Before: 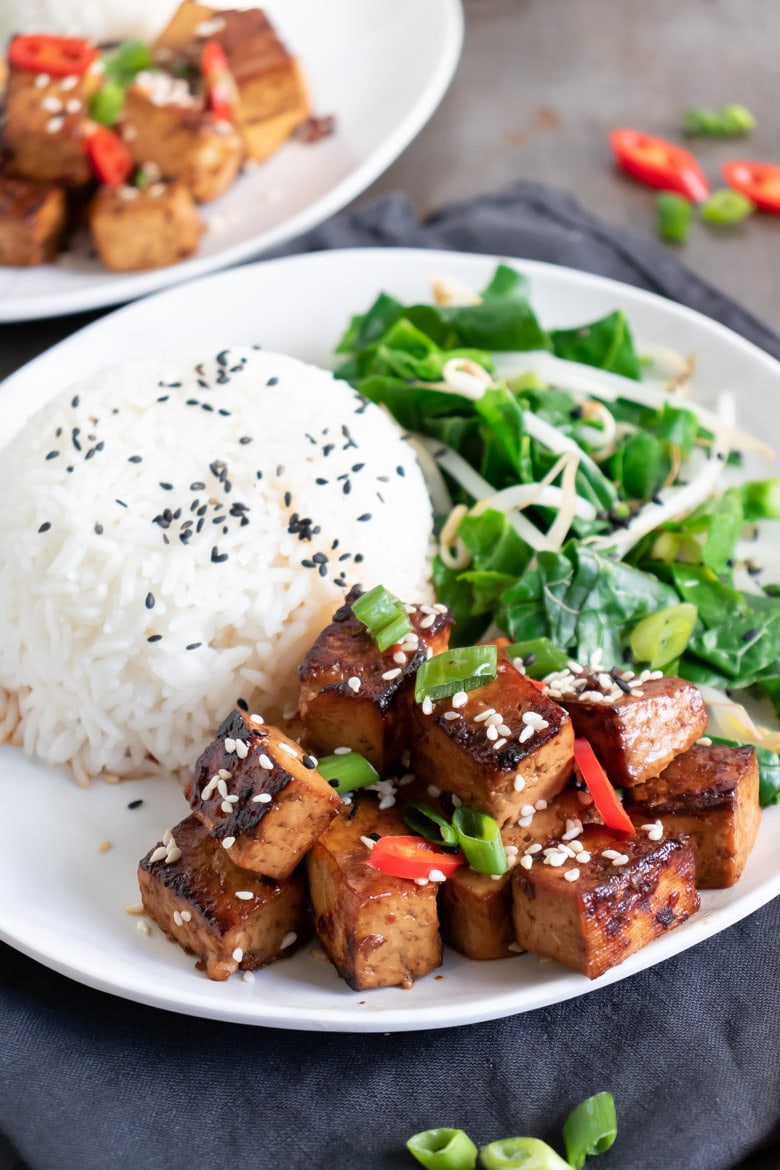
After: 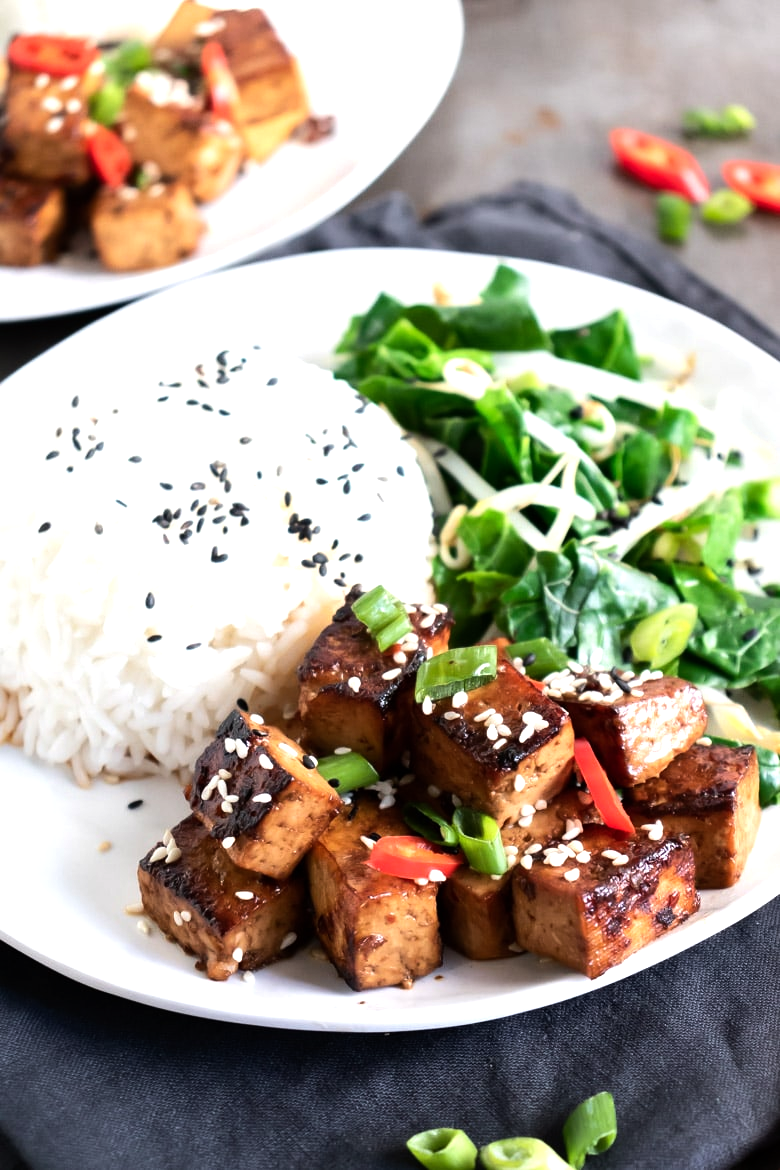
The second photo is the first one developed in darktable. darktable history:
tone equalizer: -8 EV -0.75 EV, -7 EV -0.7 EV, -6 EV -0.6 EV, -5 EV -0.4 EV, -3 EV 0.4 EV, -2 EV 0.6 EV, -1 EV 0.7 EV, +0 EV 0.75 EV, edges refinement/feathering 500, mask exposure compensation -1.57 EV, preserve details no
exposure: exposure -0.064 EV, compensate highlight preservation false
